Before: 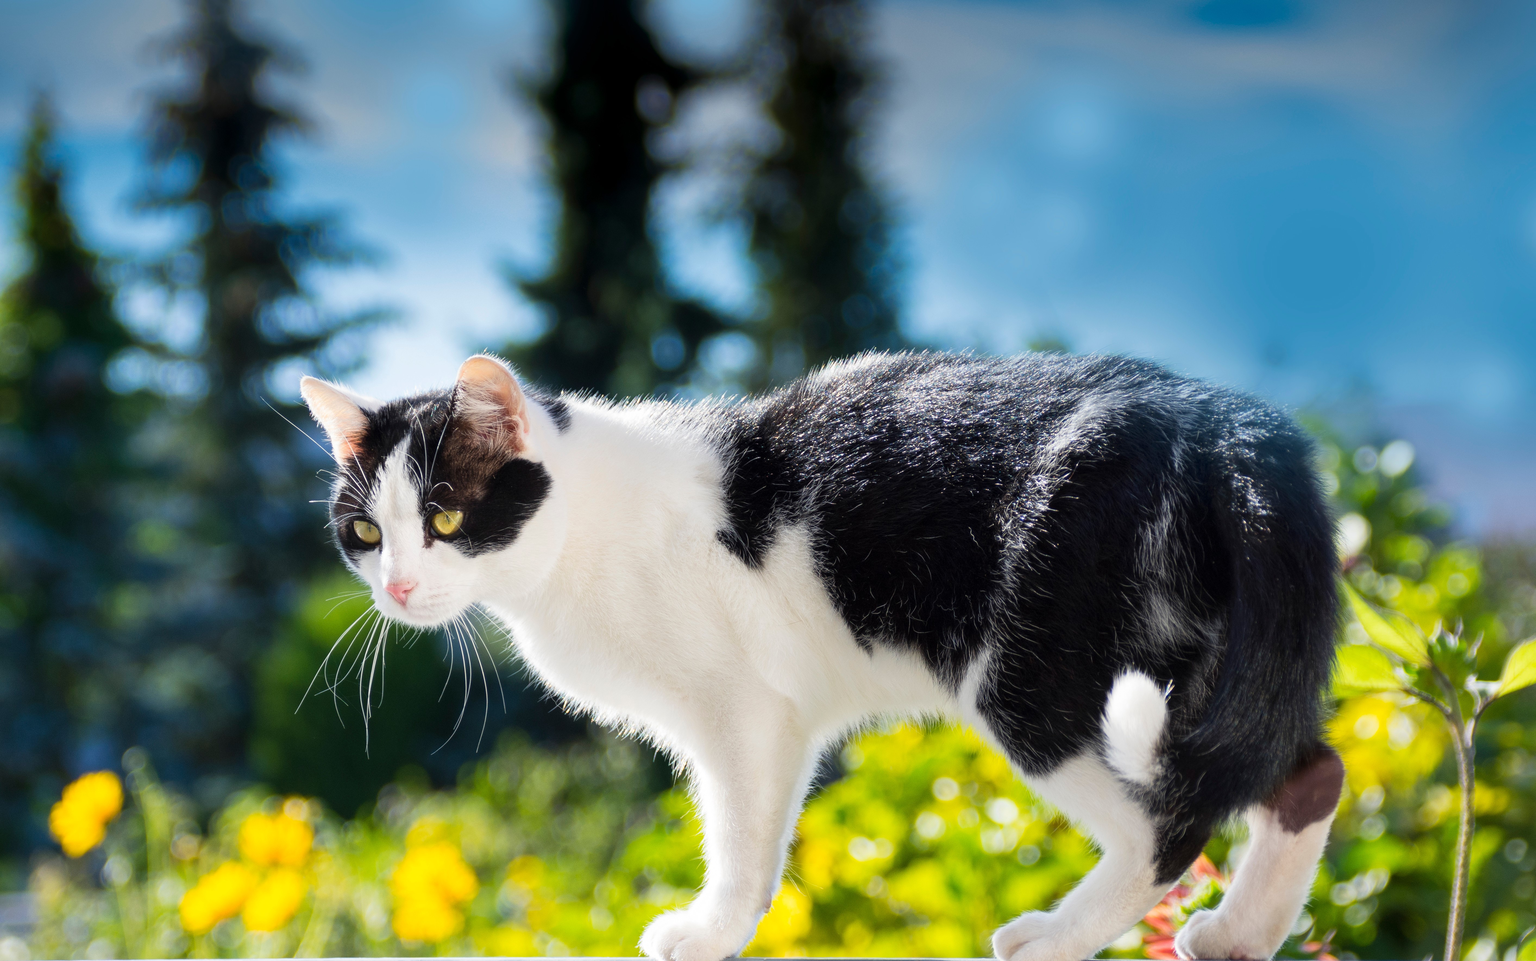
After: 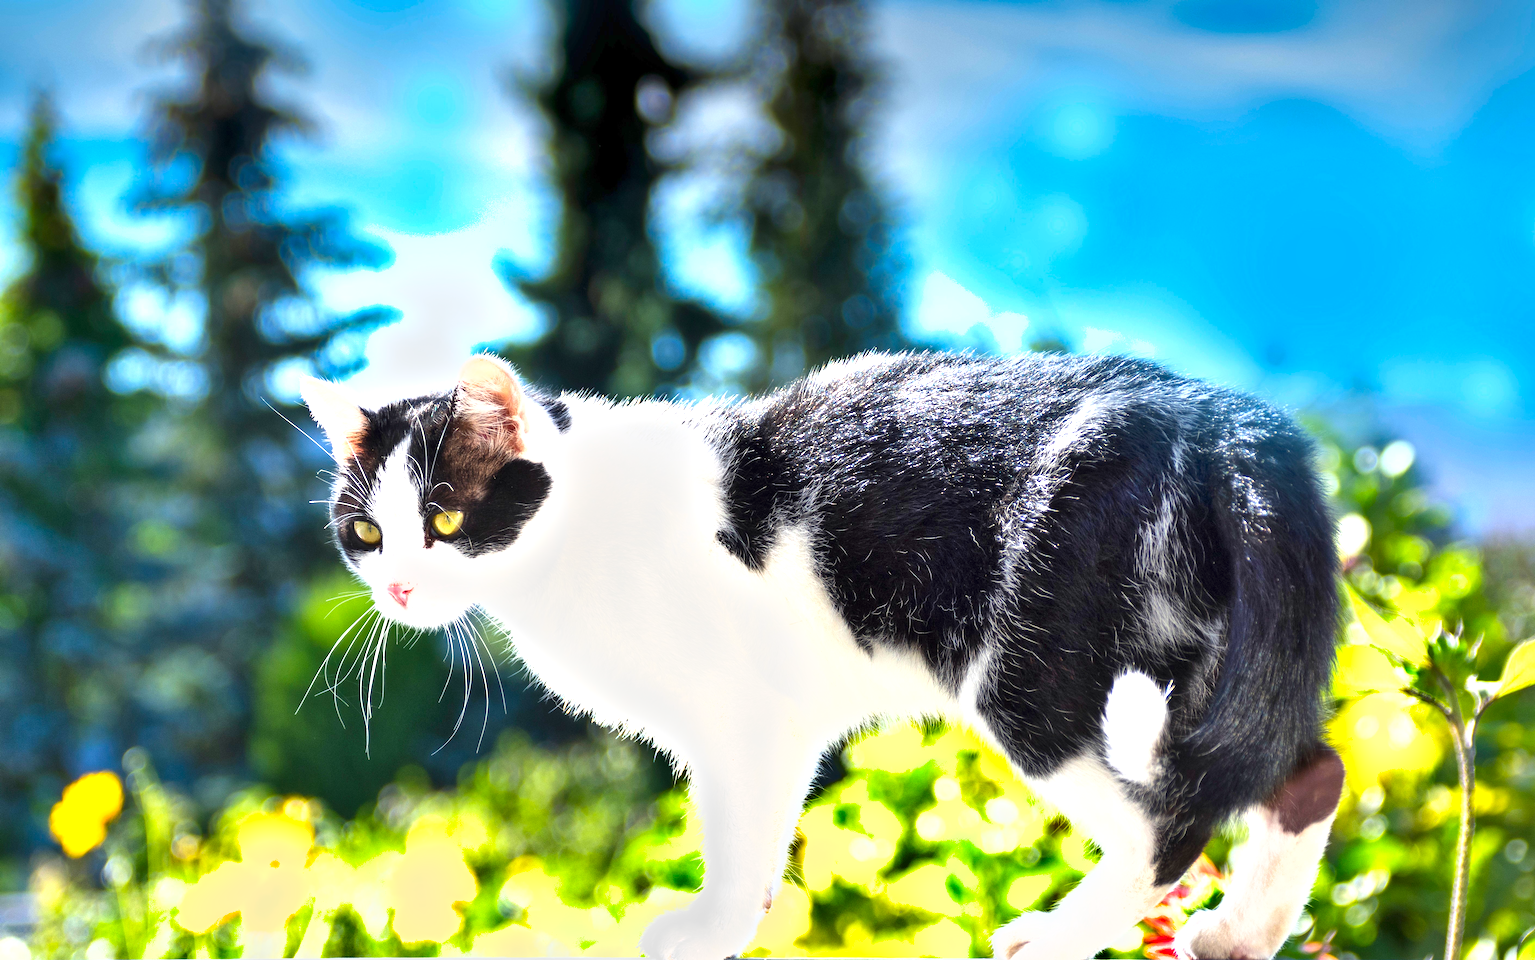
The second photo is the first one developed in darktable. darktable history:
exposure: exposure 1.091 EV, compensate highlight preservation false
contrast brightness saturation: contrast 0.041, saturation 0.164
shadows and highlights: shadows 58.62, soften with gaussian
